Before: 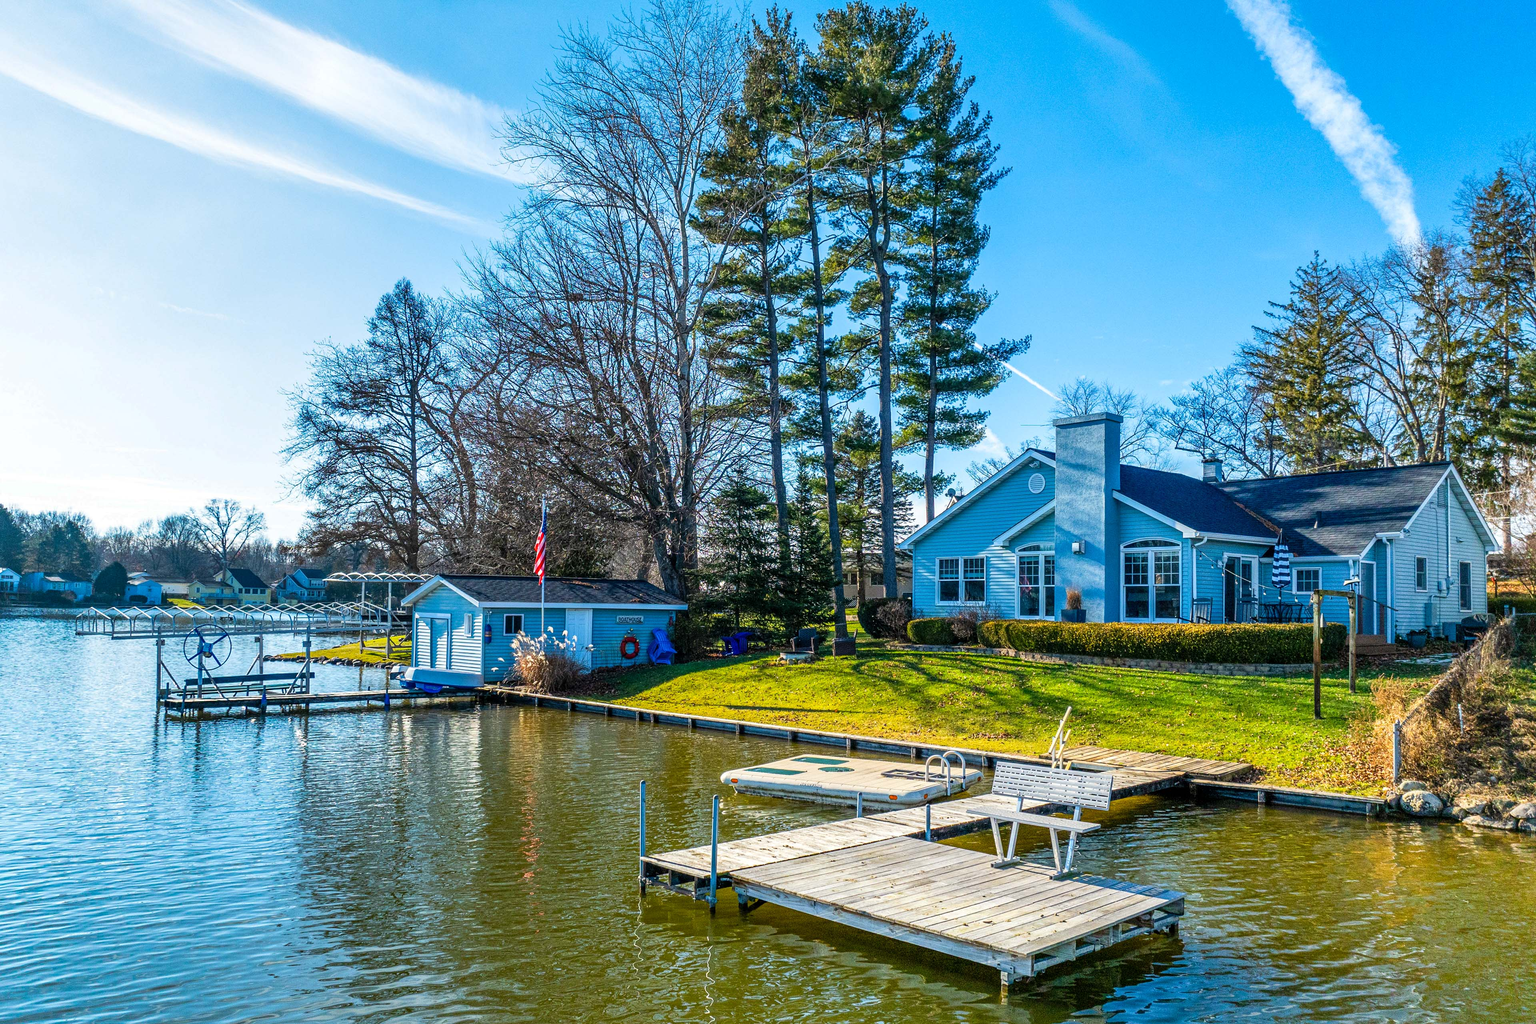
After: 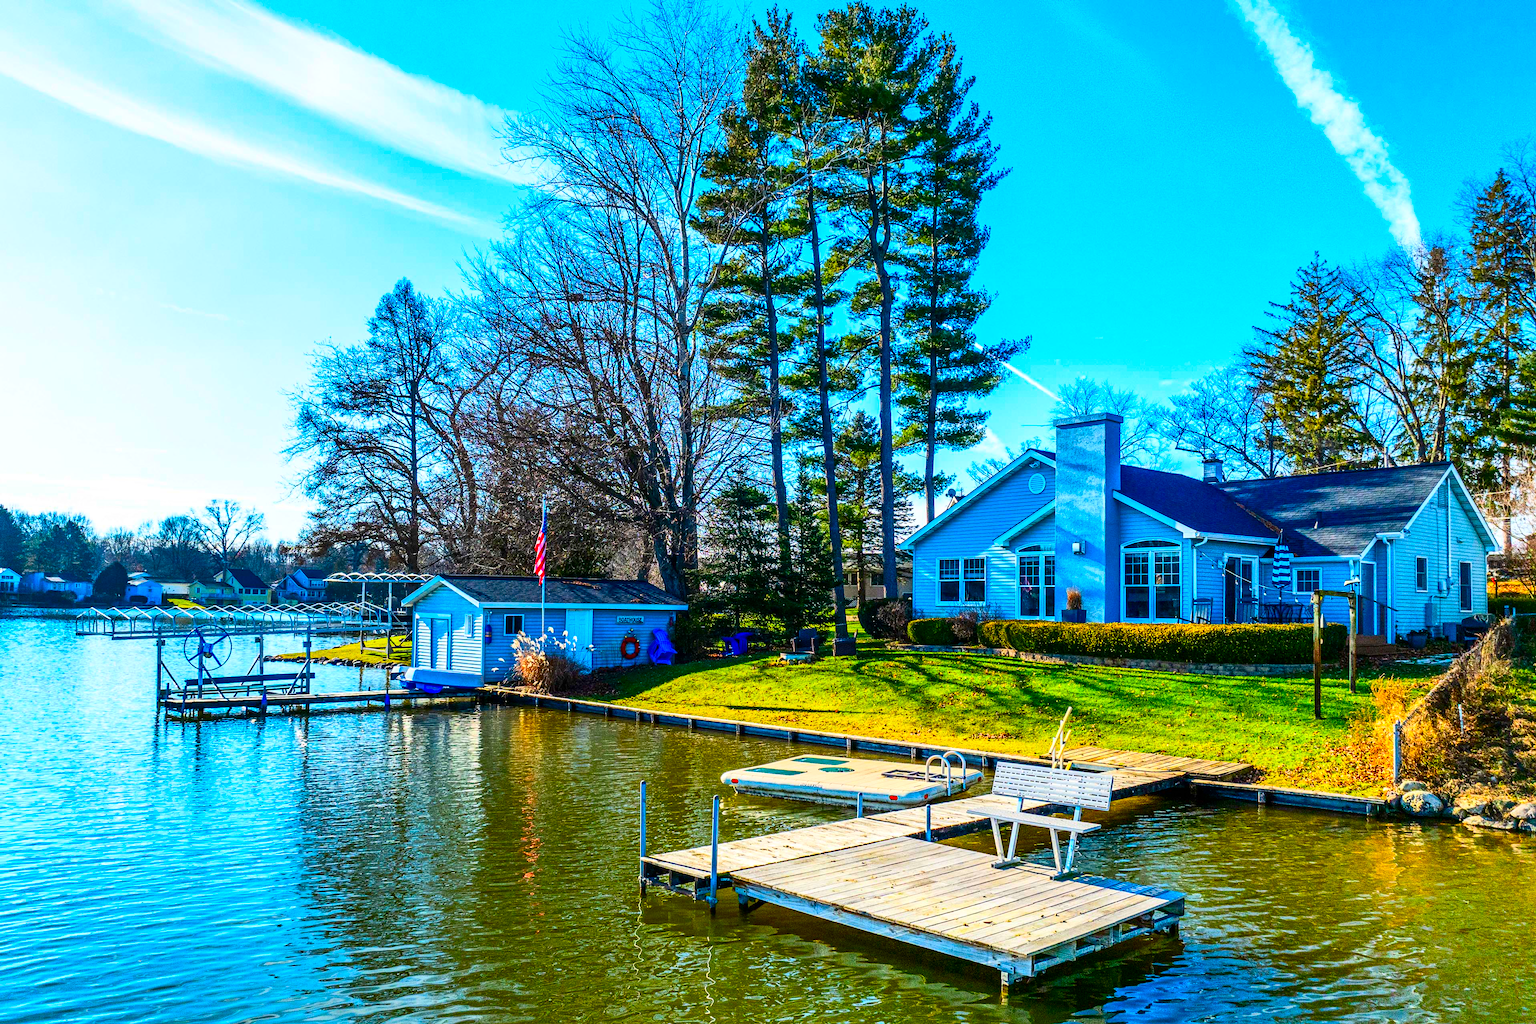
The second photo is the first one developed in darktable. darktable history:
contrast brightness saturation: contrast 0.256, brightness 0.014, saturation 0.886
